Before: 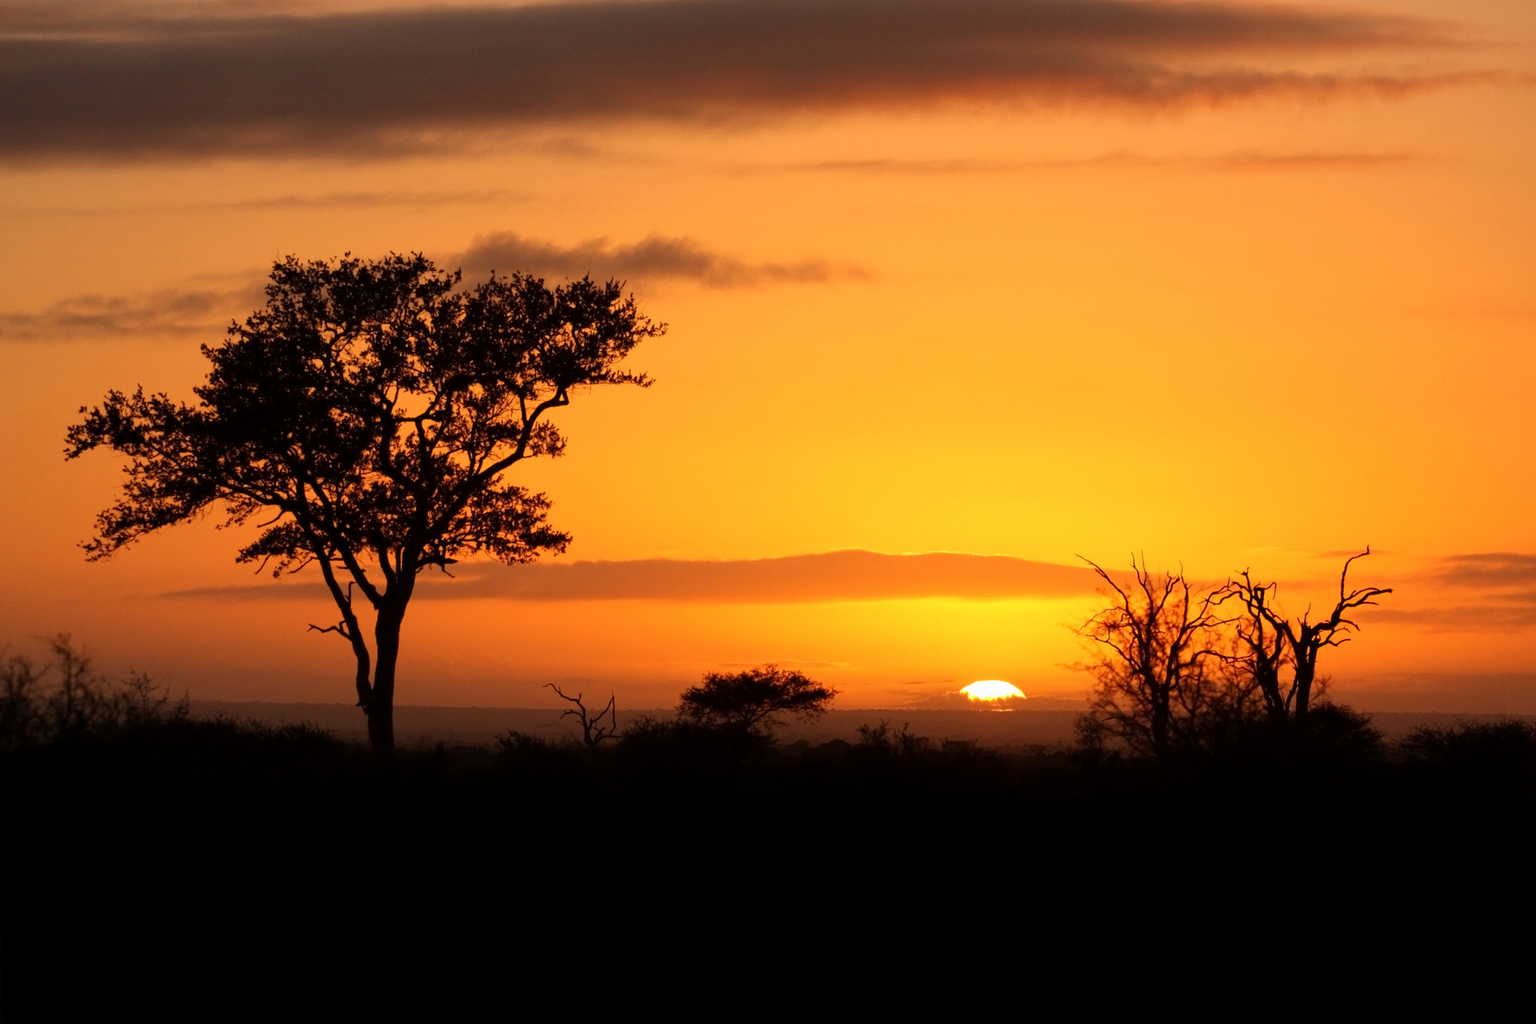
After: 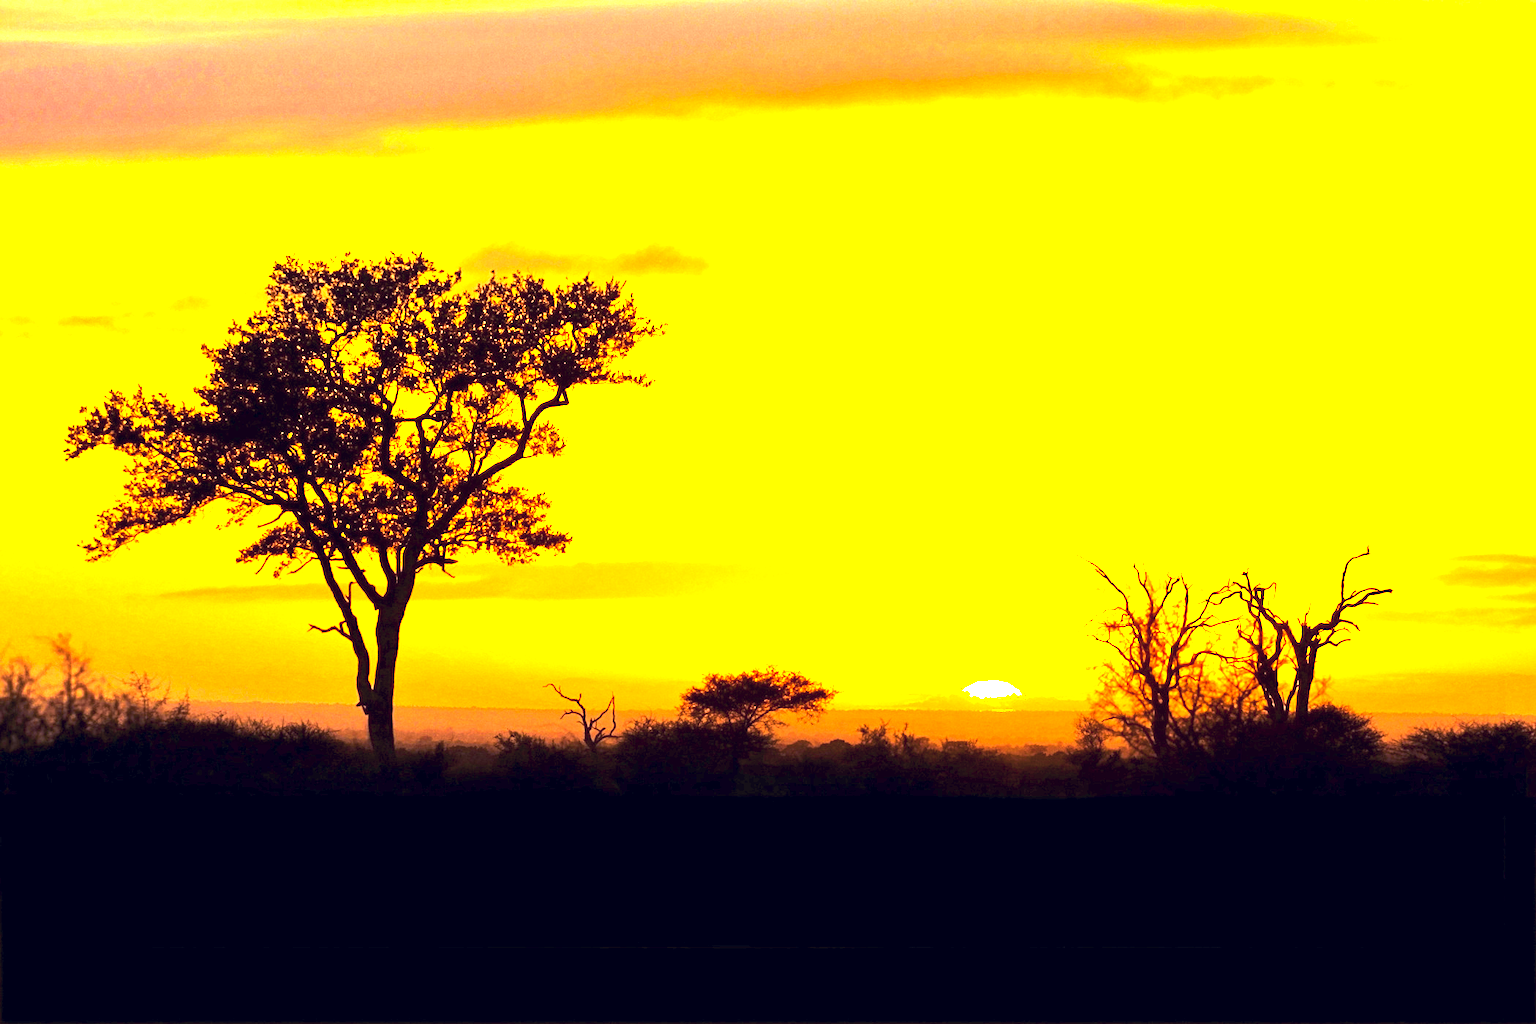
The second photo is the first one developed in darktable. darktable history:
tone equalizer: -8 EV 2 EV, -7 EV 2 EV, -6 EV 2 EV, -5 EV 2 EV, -4 EV 2 EV, -3 EV 1.5 EV, -2 EV 1 EV, -1 EV 0.5 EV
color balance rgb: perceptual saturation grading › global saturation 25%, perceptual brilliance grading › global brilliance 35%, perceptual brilliance grading › highlights 50%, perceptual brilliance grading › mid-tones 60%, perceptual brilliance grading › shadows 35%, global vibrance 20%
color correction: highlights a* 19.59, highlights b* 27.49, shadows a* 3.46, shadows b* -17.28, saturation 0.73
rotate and perspective: automatic cropping original format, crop left 0, crop top 0
